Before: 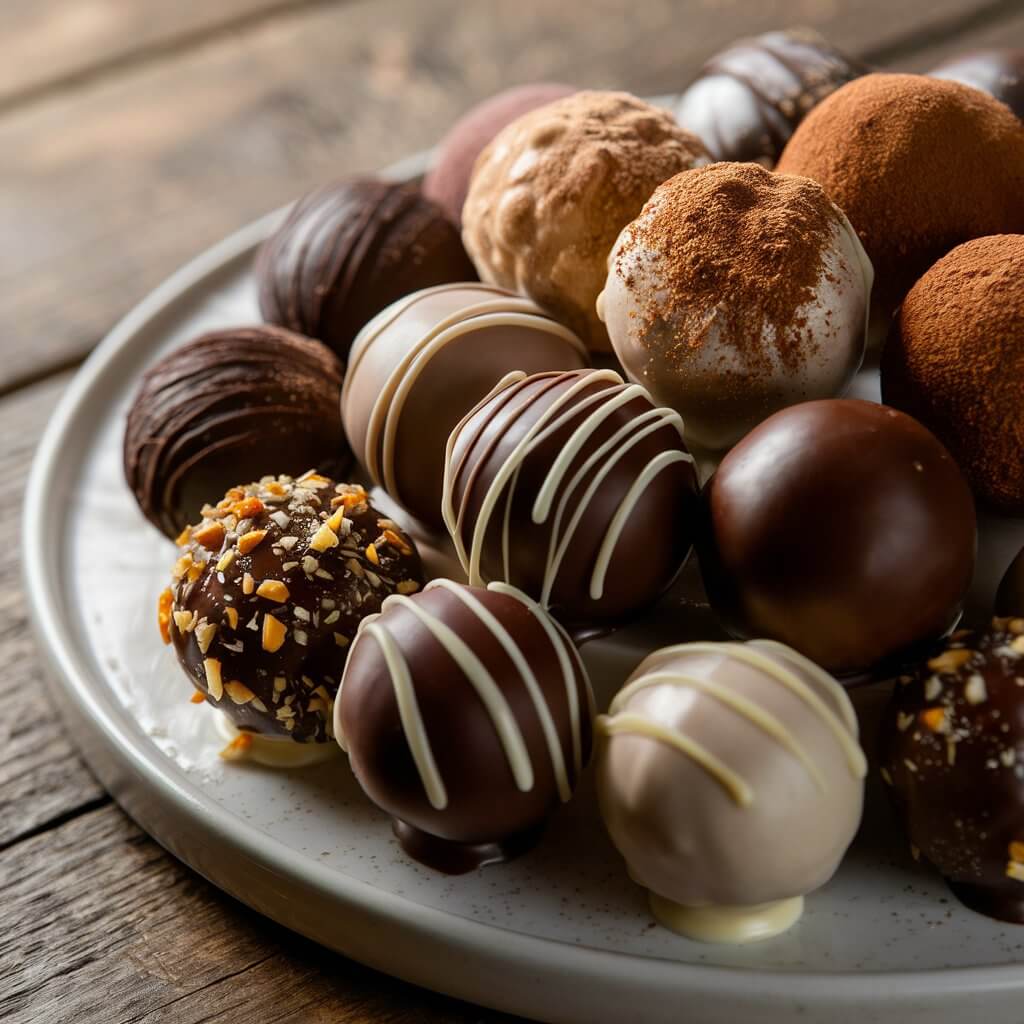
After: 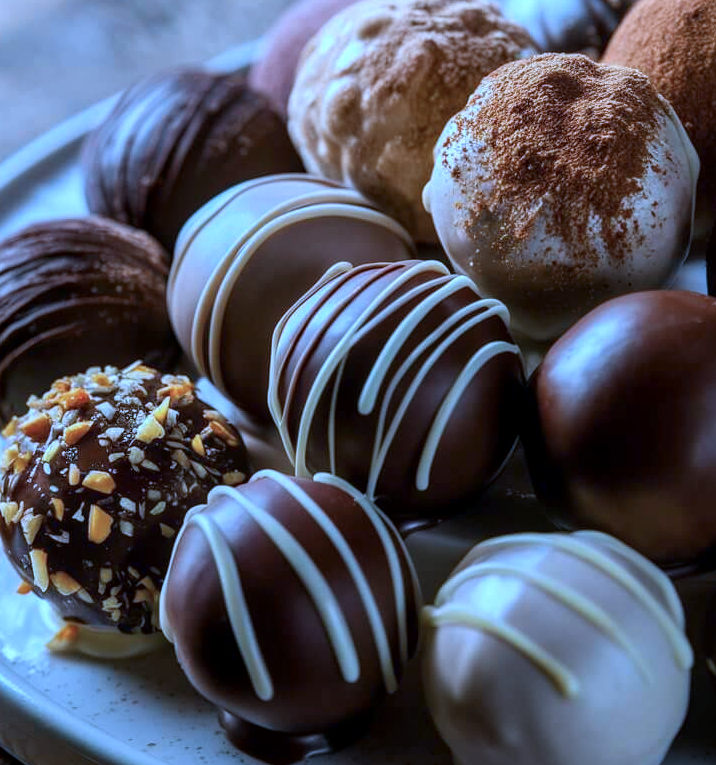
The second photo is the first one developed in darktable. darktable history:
color calibration: illuminant as shot in camera, x 0.442, y 0.413, temperature 2903.13 K
crop and rotate: left 17.046%, top 10.659%, right 12.989%, bottom 14.553%
local contrast: on, module defaults
rotate and perspective: automatic cropping off
